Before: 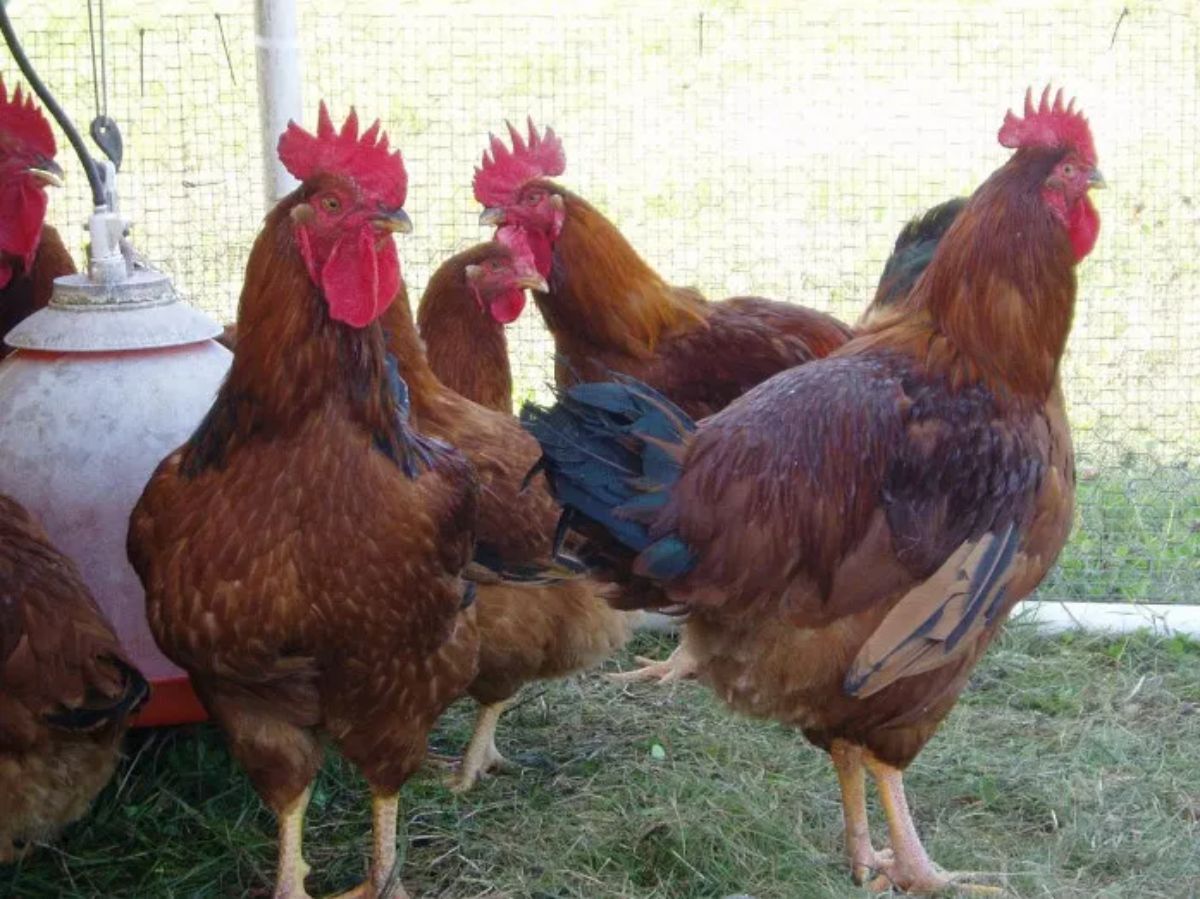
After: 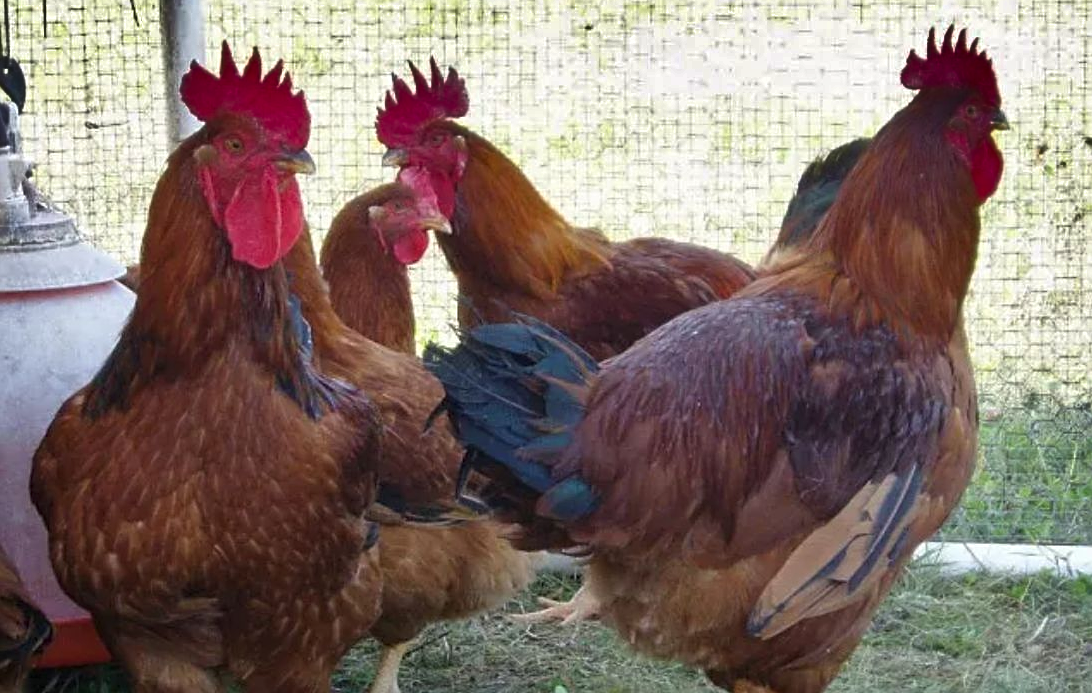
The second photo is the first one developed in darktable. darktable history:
sharpen: on, module defaults
crop: left 8.155%, top 6.611%, bottom 15.385%
shadows and highlights: shadows 20.91, highlights -82.73, soften with gaussian
